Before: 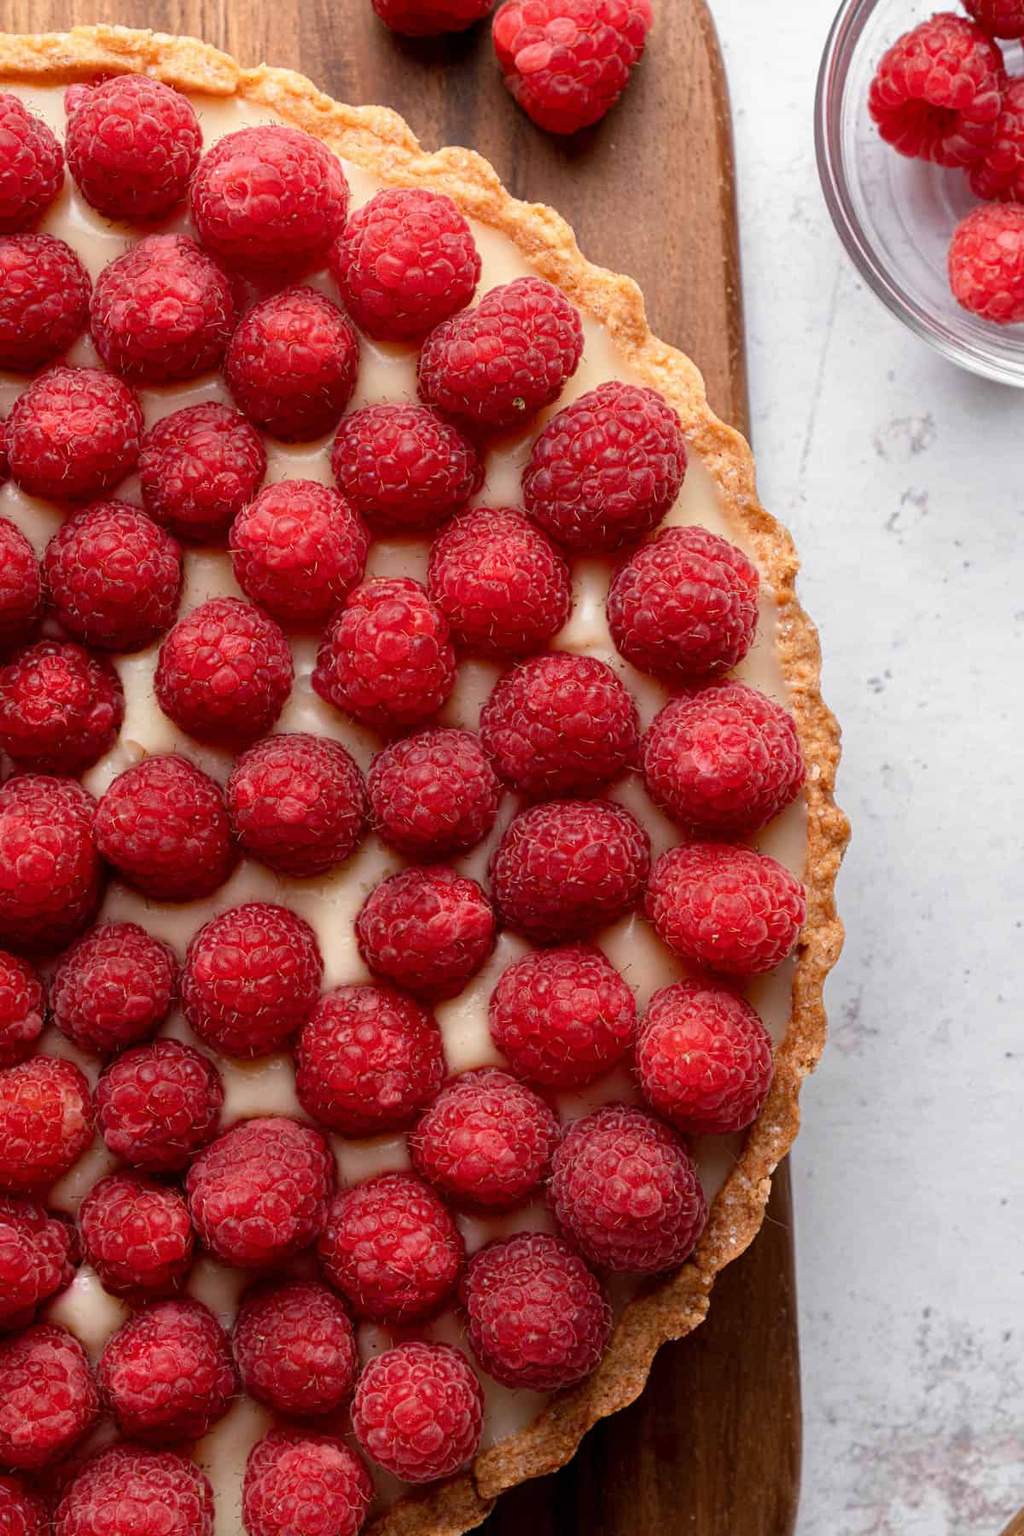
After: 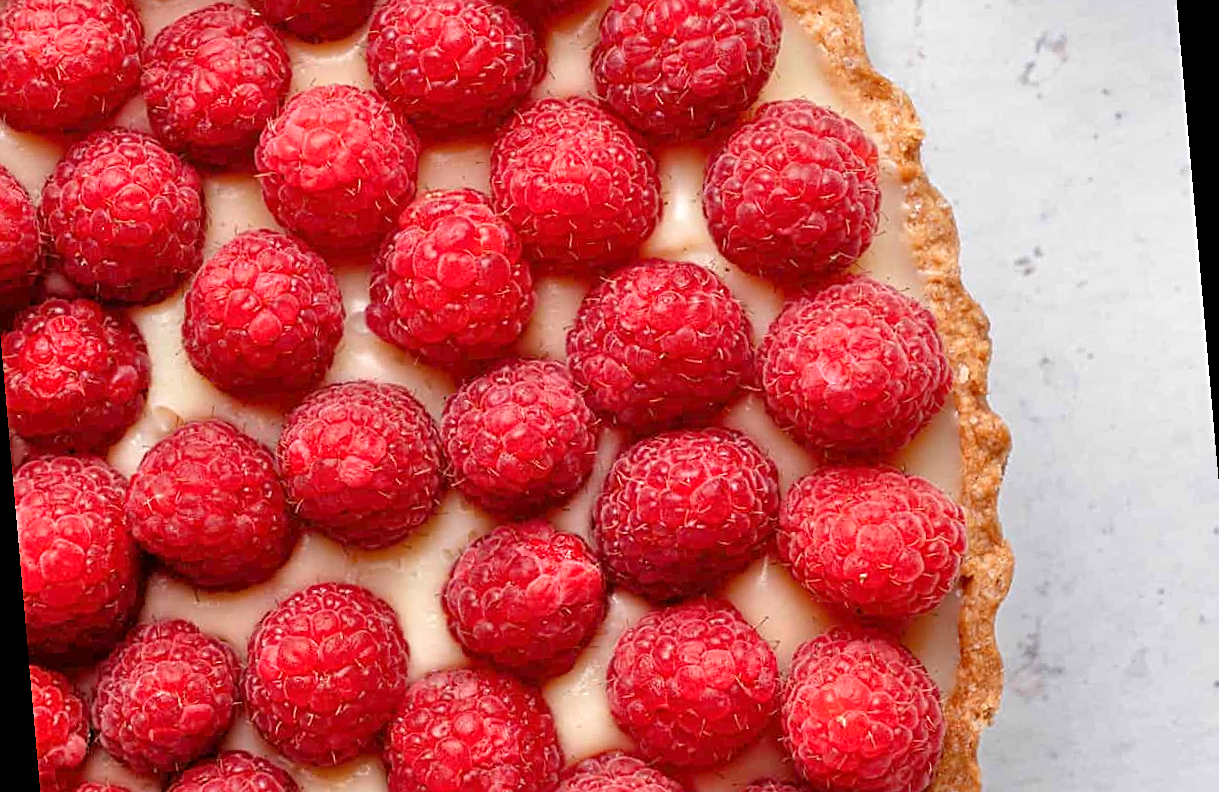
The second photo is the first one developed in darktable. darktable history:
sharpen: on, module defaults
crop and rotate: top 23.043%, bottom 23.437%
rotate and perspective: rotation -5°, crop left 0.05, crop right 0.952, crop top 0.11, crop bottom 0.89
tone equalizer: -7 EV 0.15 EV, -6 EV 0.6 EV, -5 EV 1.15 EV, -4 EV 1.33 EV, -3 EV 1.15 EV, -2 EV 0.6 EV, -1 EV 0.15 EV, mask exposure compensation -0.5 EV
